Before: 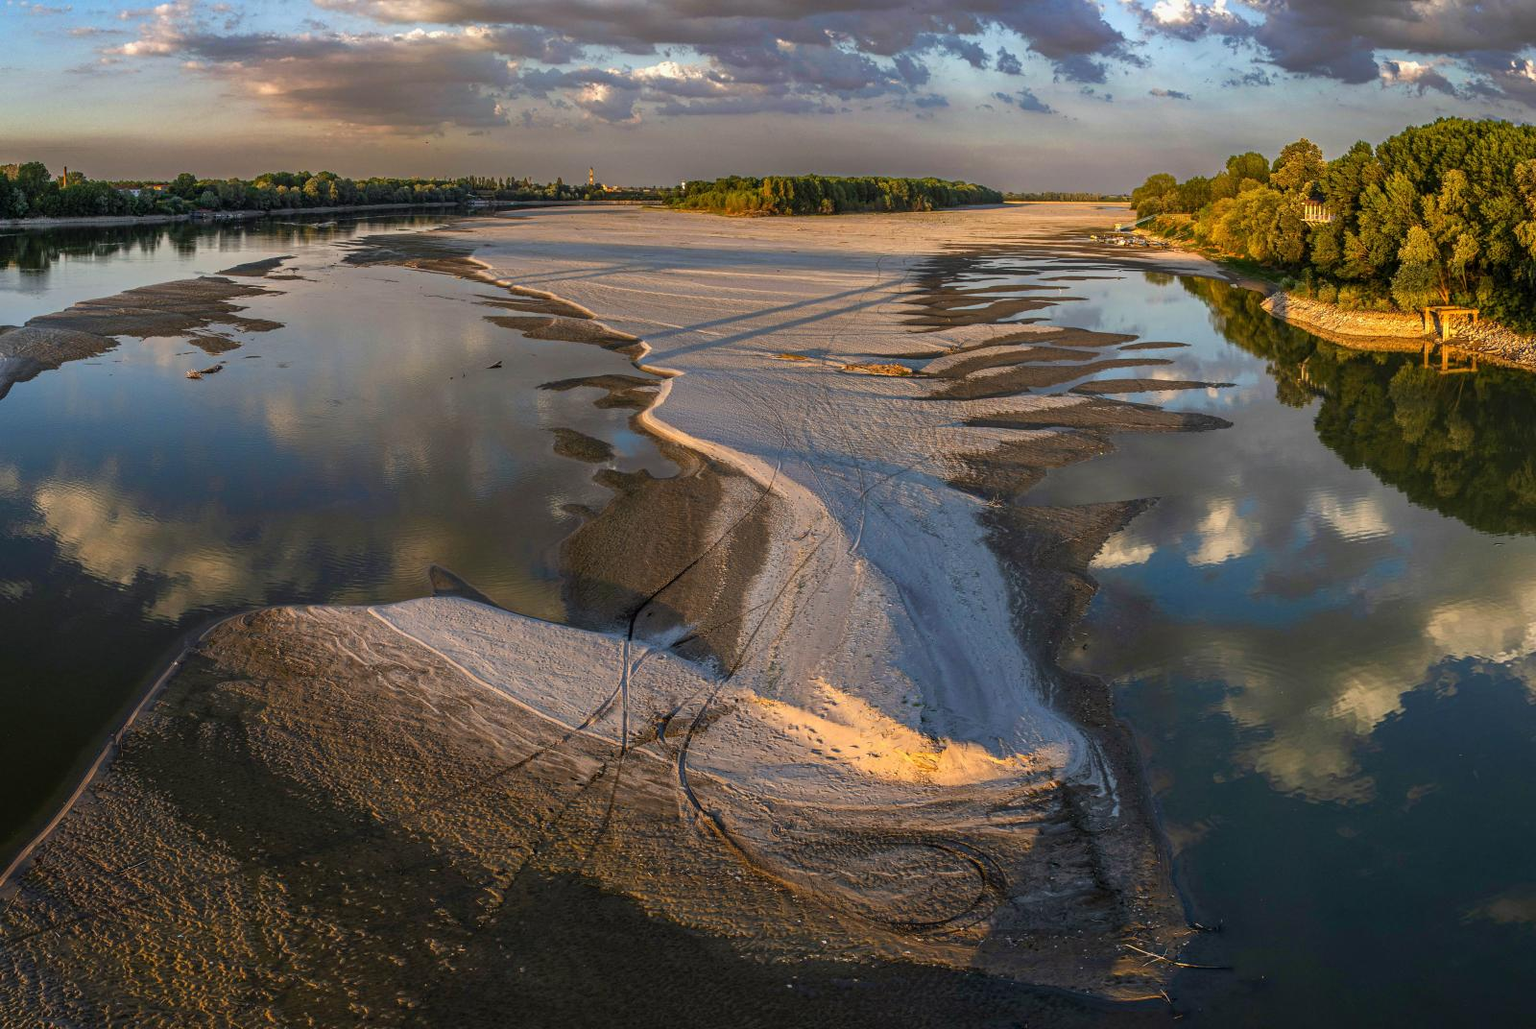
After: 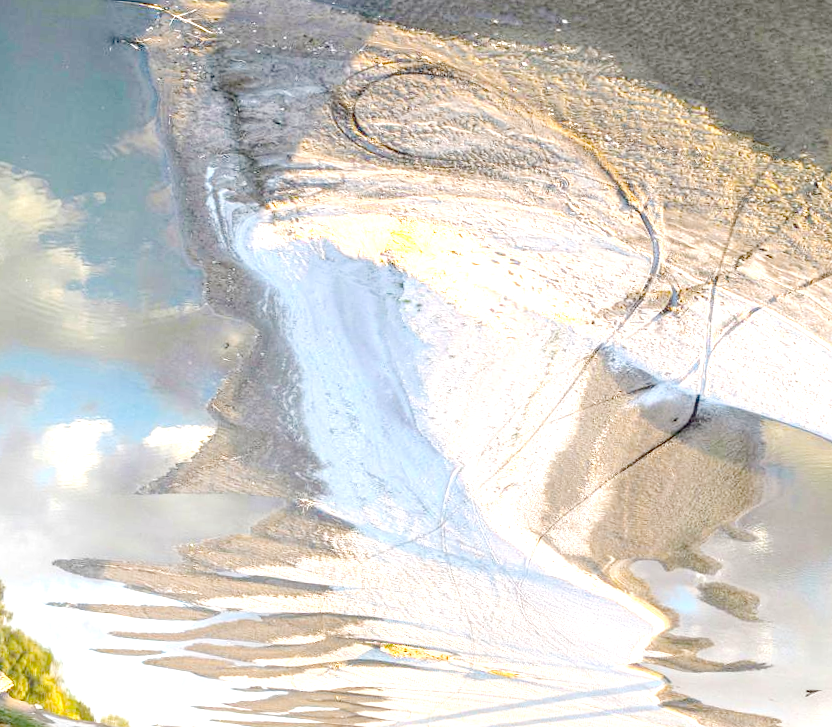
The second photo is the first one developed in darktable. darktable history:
orientation "rotate by 180 degrees": orientation rotate 180°
rotate and perspective: rotation 5.12°, automatic cropping off
tone equalizer "contrast tone curve: medium": -8 EV -0.75 EV, -7 EV -0.7 EV, -6 EV -0.6 EV, -5 EV -0.4 EV, -3 EV 0.4 EV, -2 EV 0.6 EV, -1 EV 0.7 EV, +0 EV 0.75 EV, edges refinement/feathering 500, mask exposure compensation -1.57 EV, preserve details no
exposure: exposure 0.485 EV
crop: left 17.835%, top 7.675%, right 32.881%, bottom 32.213%
